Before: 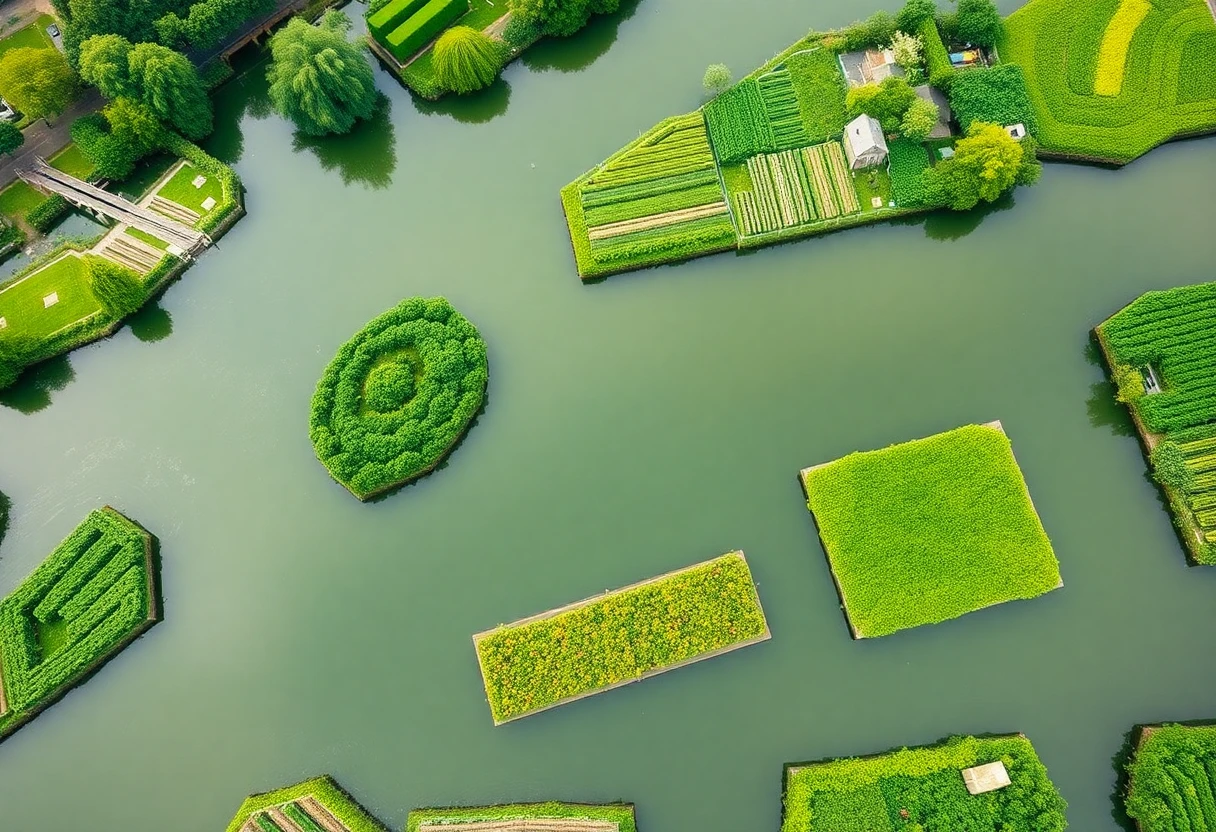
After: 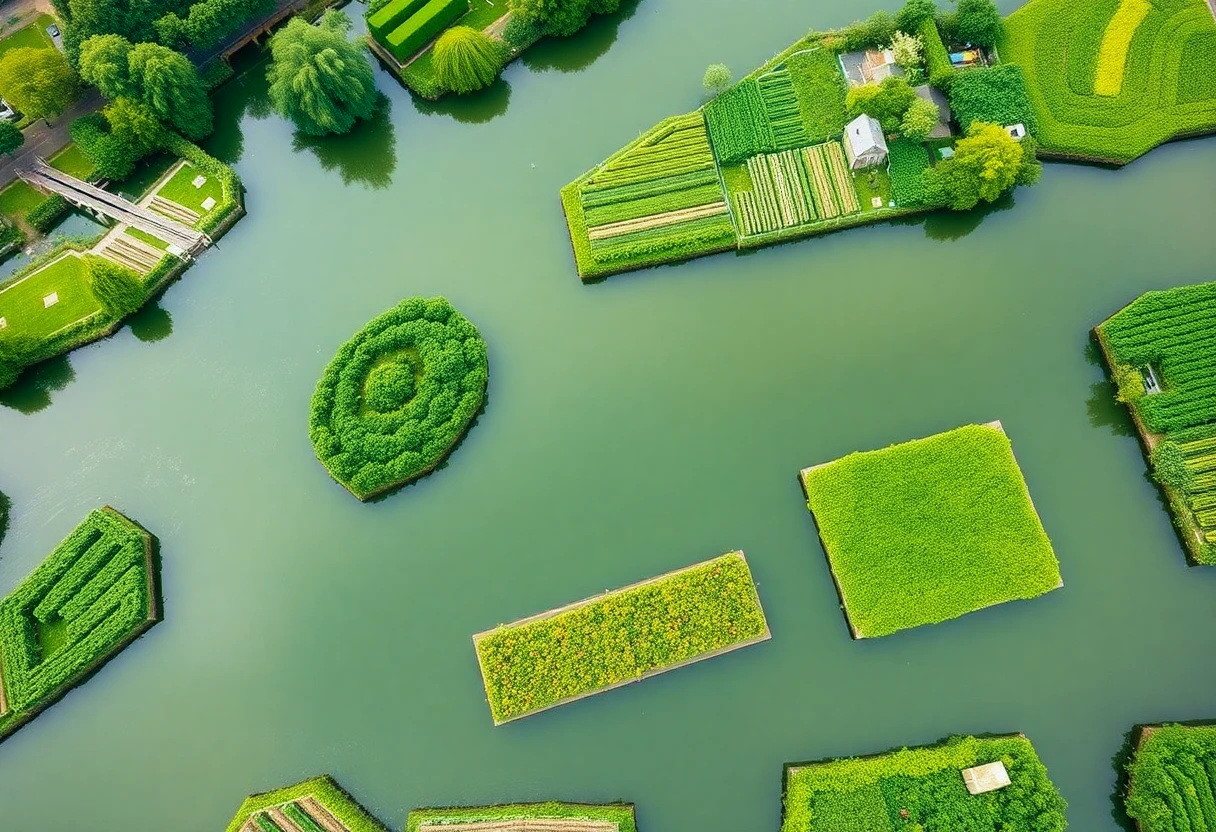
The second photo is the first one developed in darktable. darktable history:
white balance: red 0.974, blue 1.044
velvia: on, module defaults
